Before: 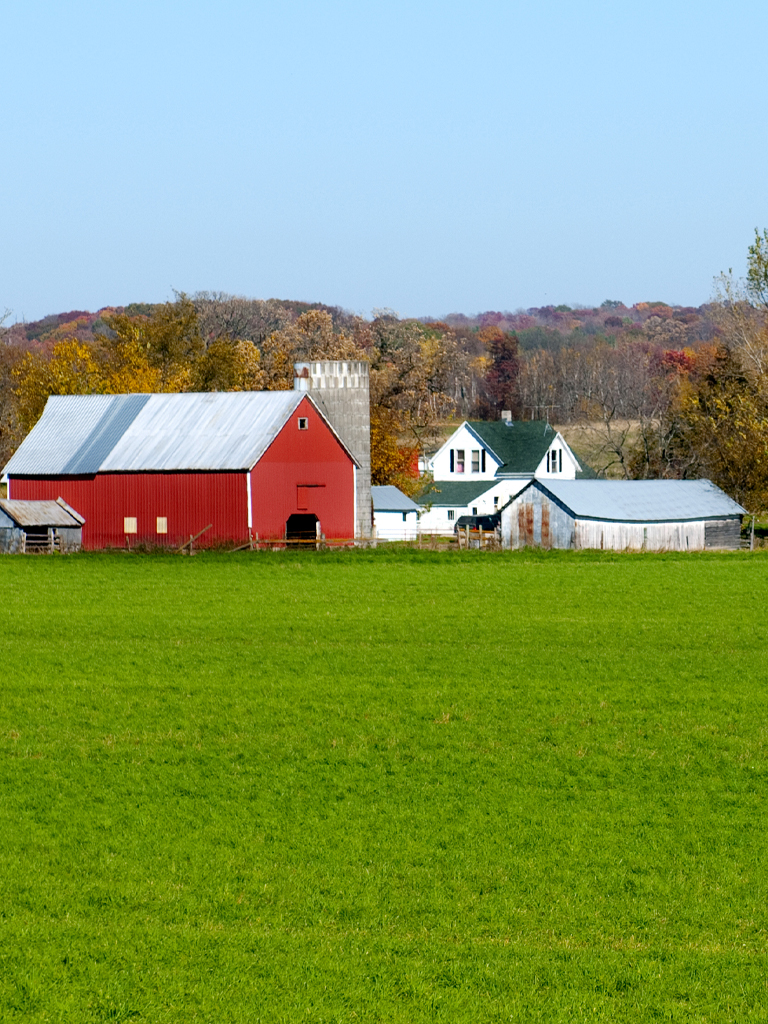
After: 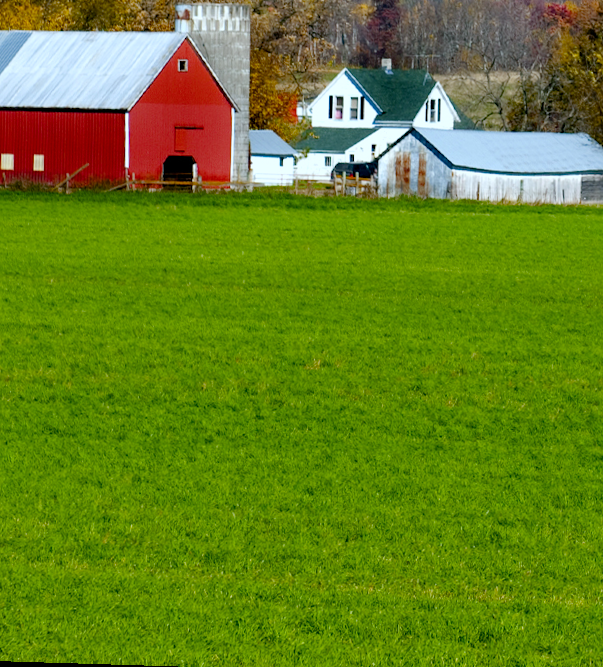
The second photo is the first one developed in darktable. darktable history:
white balance: red 0.925, blue 1.046
crop and rotate: left 17.299%, top 35.115%, right 7.015%, bottom 1.024%
rotate and perspective: rotation 1.72°, automatic cropping off
color balance rgb: perceptual saturation grading › global saturation 20%, perceptual saturation grading › highlights -25%, perceptual saturation grading › shadows 25%
